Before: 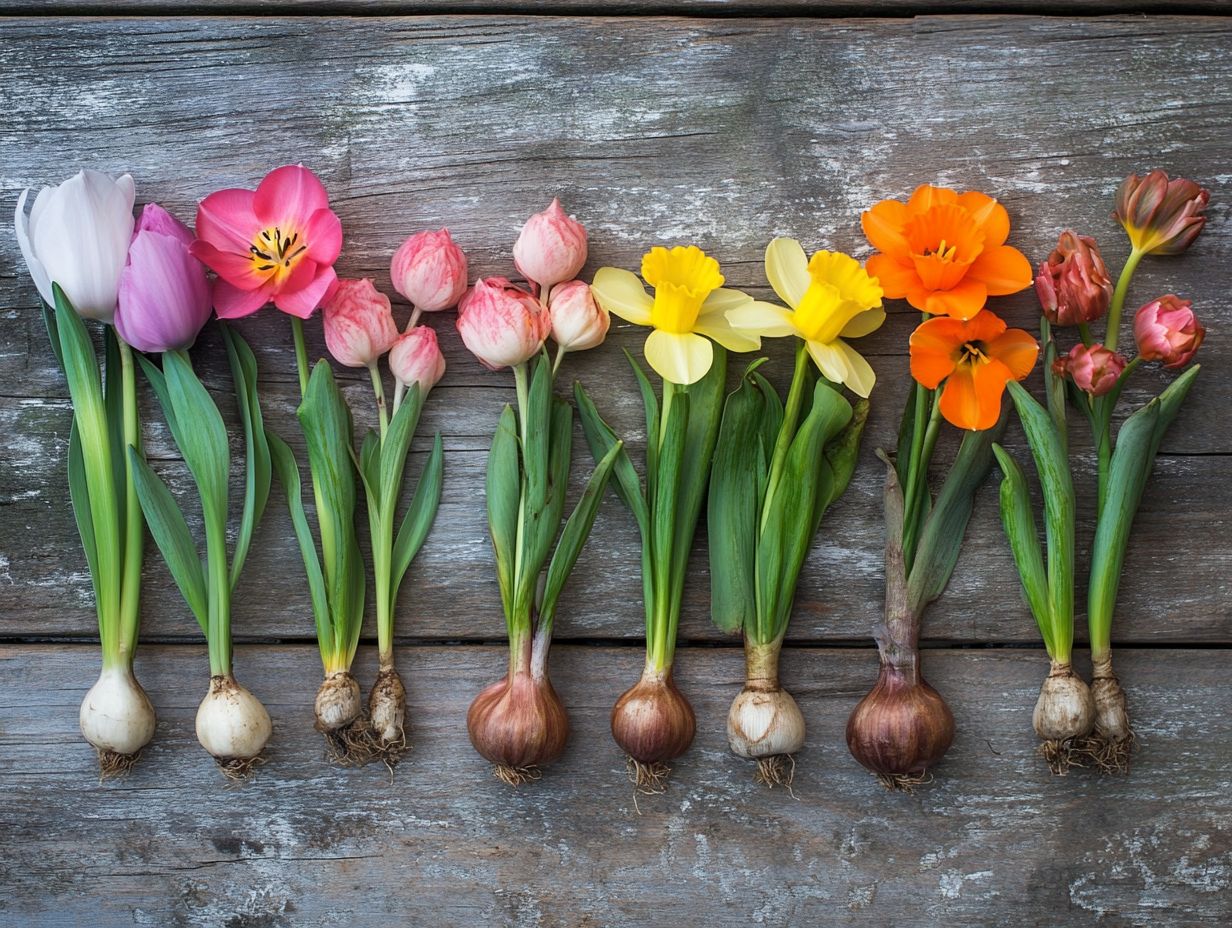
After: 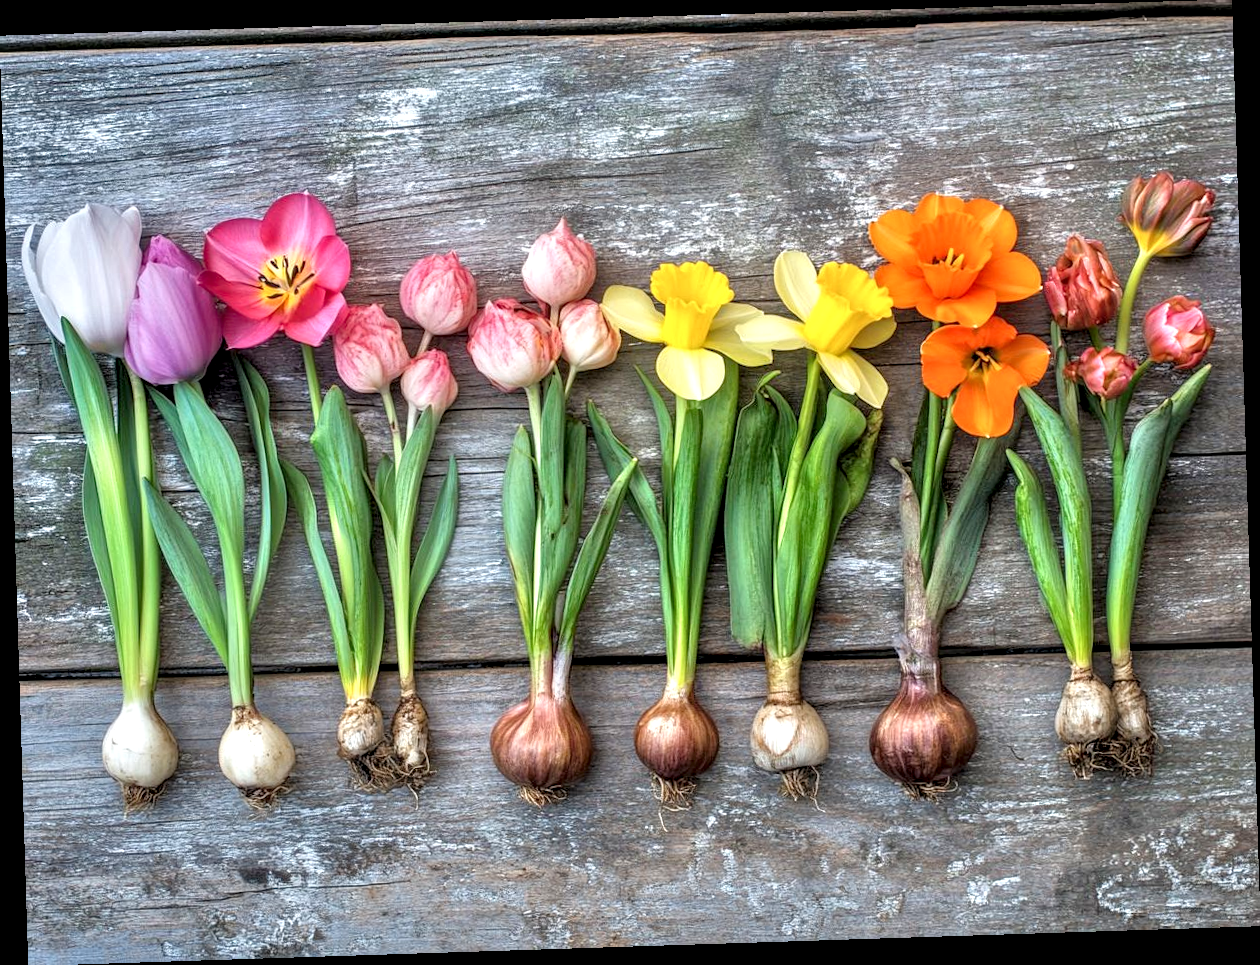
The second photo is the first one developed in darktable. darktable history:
local contrast: highlights 60%, shadows 60%, detail 160%
tone equalizer: -7 EV 0.15 EV, -6 EV 0.6 EV, -5 EV 1.15 EV, -4 EV 1.33 EV, -3 EV 1.15 EV, -2 EV 0.6 EV, -1 EV 0.15 EV, mask exposure compensation -0.5 EV
rotate and perspective: rotation -1.77°, lens shift (horizontal) 0.004, automatic cropping off
